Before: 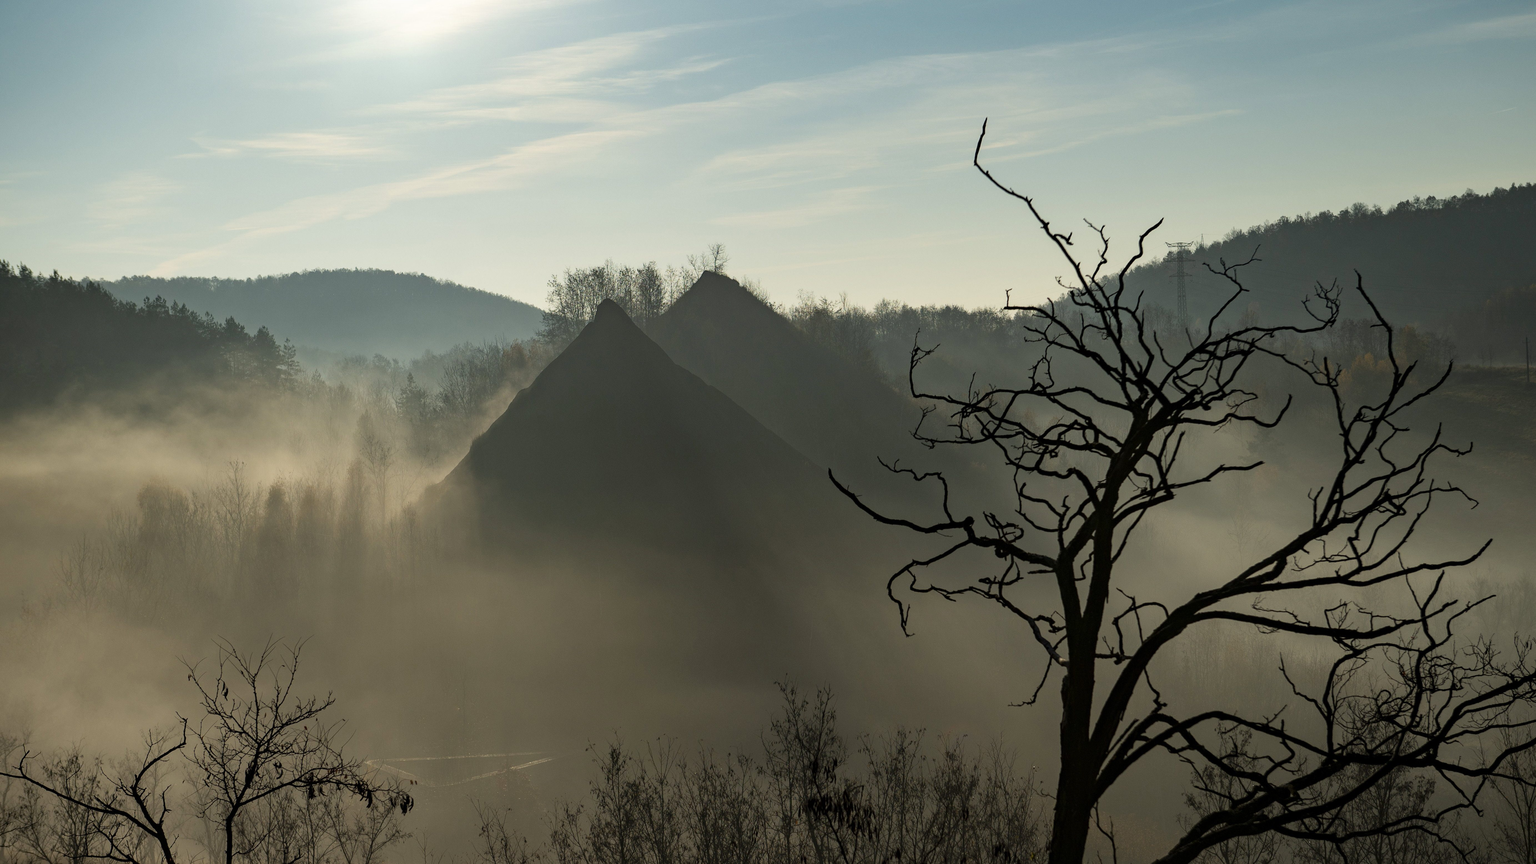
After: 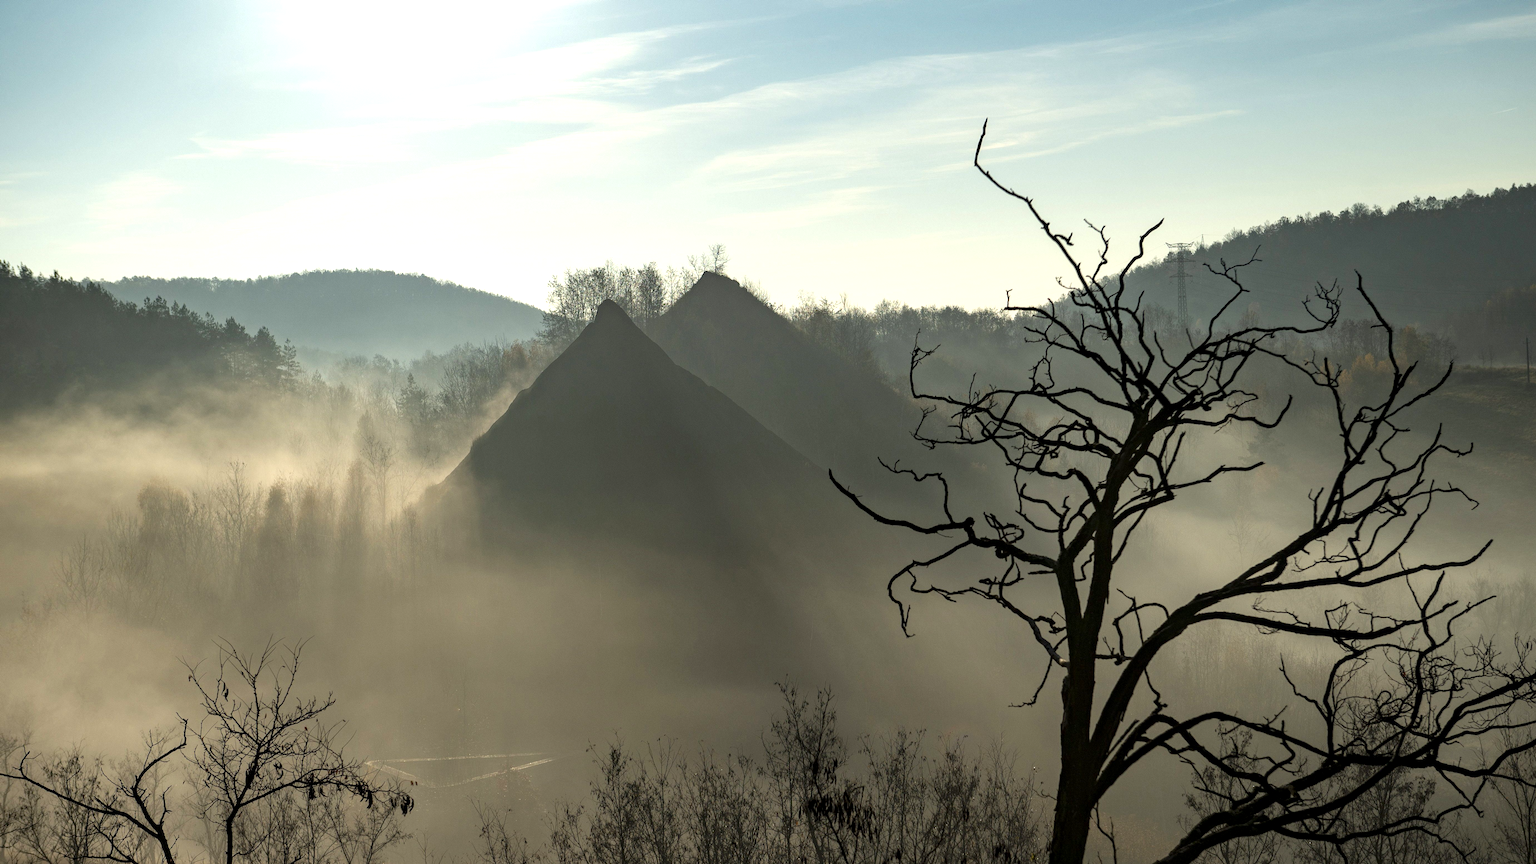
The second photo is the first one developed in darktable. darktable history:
local contrast: highlights 100%, shadows 101%, detail 120%, midtone range 0.2
exposure: black level correction 0, exposure 0.7 EV, compensate highlight preservation false
